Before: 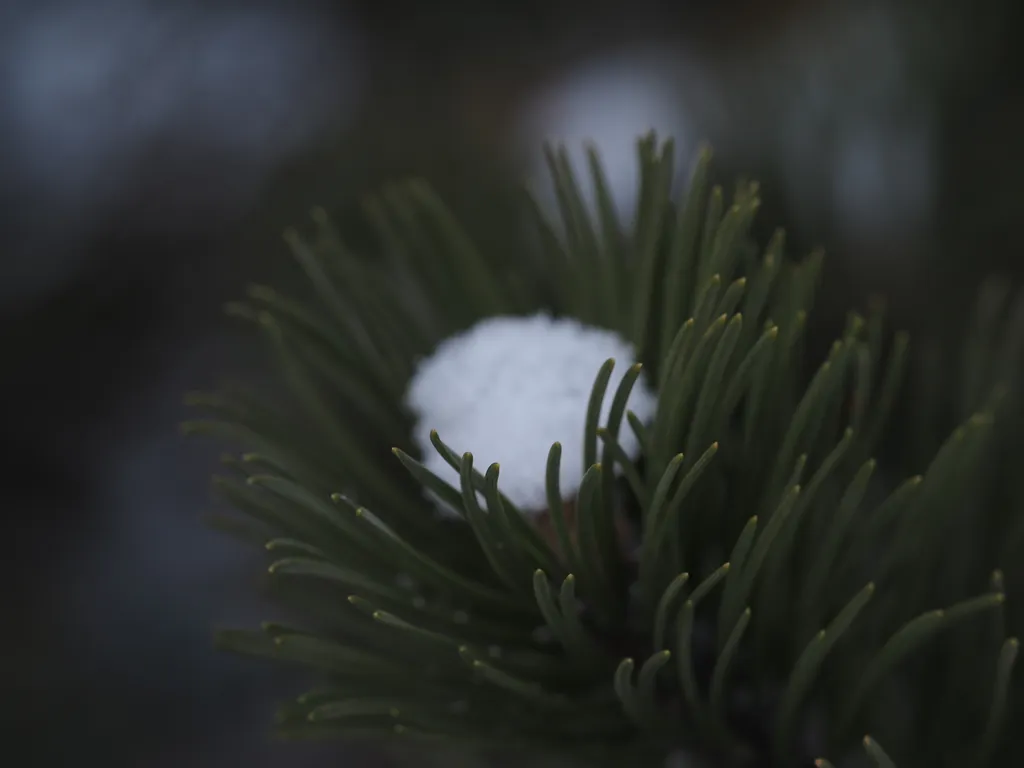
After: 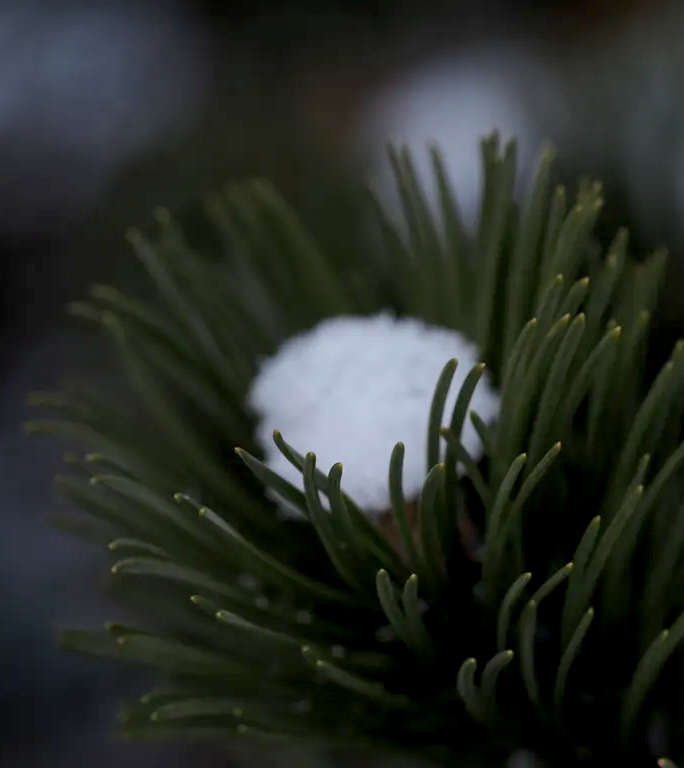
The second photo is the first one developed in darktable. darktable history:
crop: left 15.41%, right 17.758%
exposure: black level correction 0.009, exposure 0.116 EV, compensate highlight preservation false
shadows and highlights: shadows 24.5, highlights -77.91, soften with gaussian
